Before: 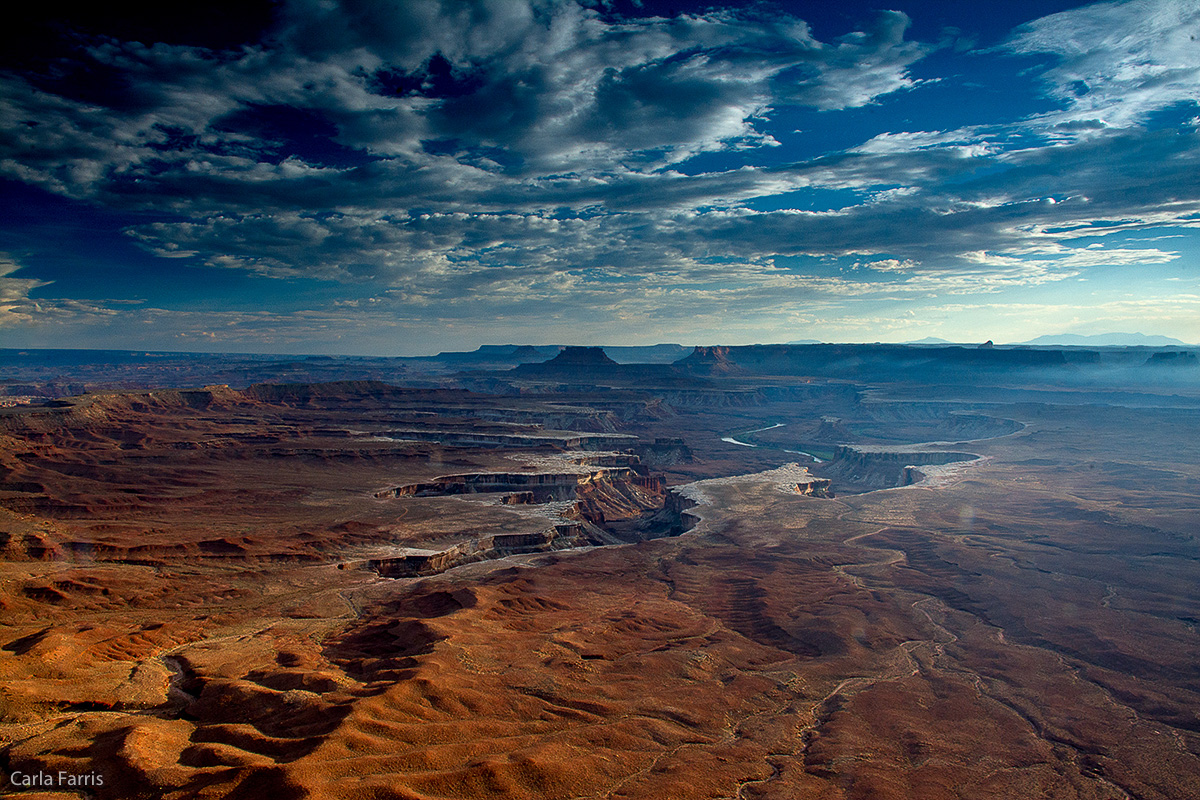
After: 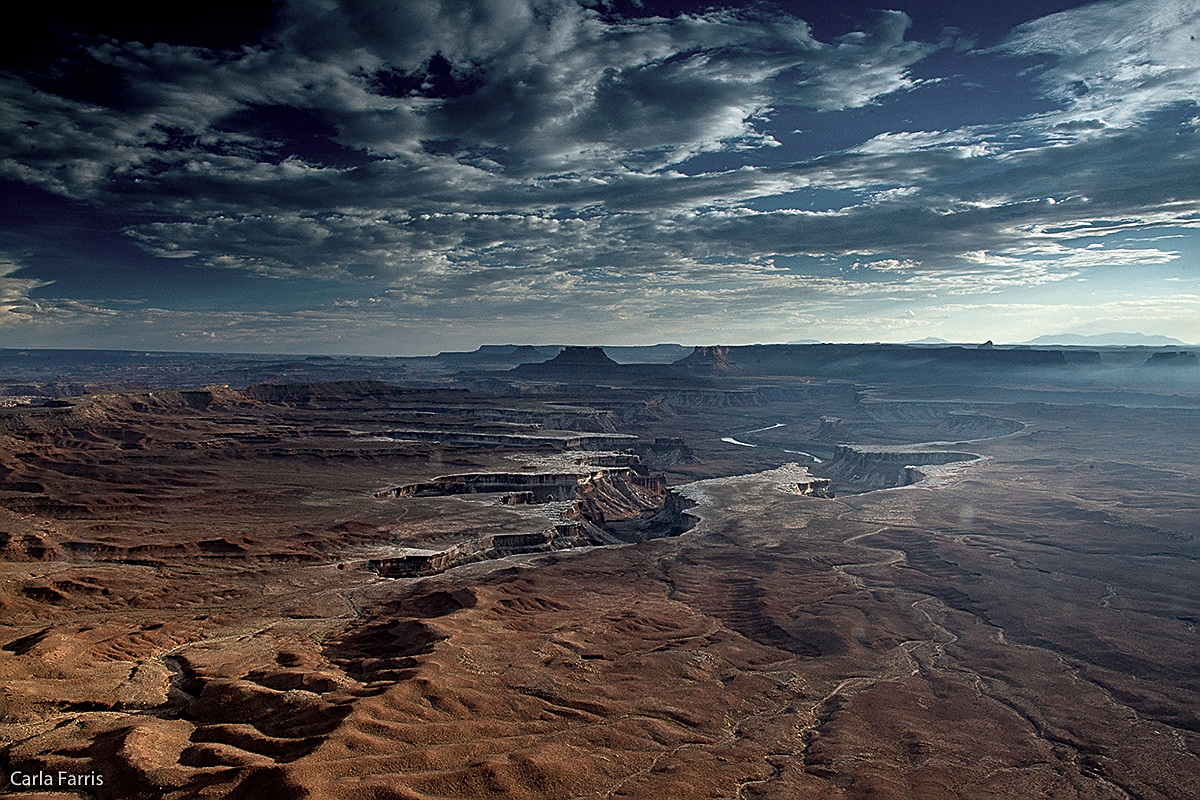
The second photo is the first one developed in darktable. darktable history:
color correction: saturation 0.57
sharpen: amount 0.575
